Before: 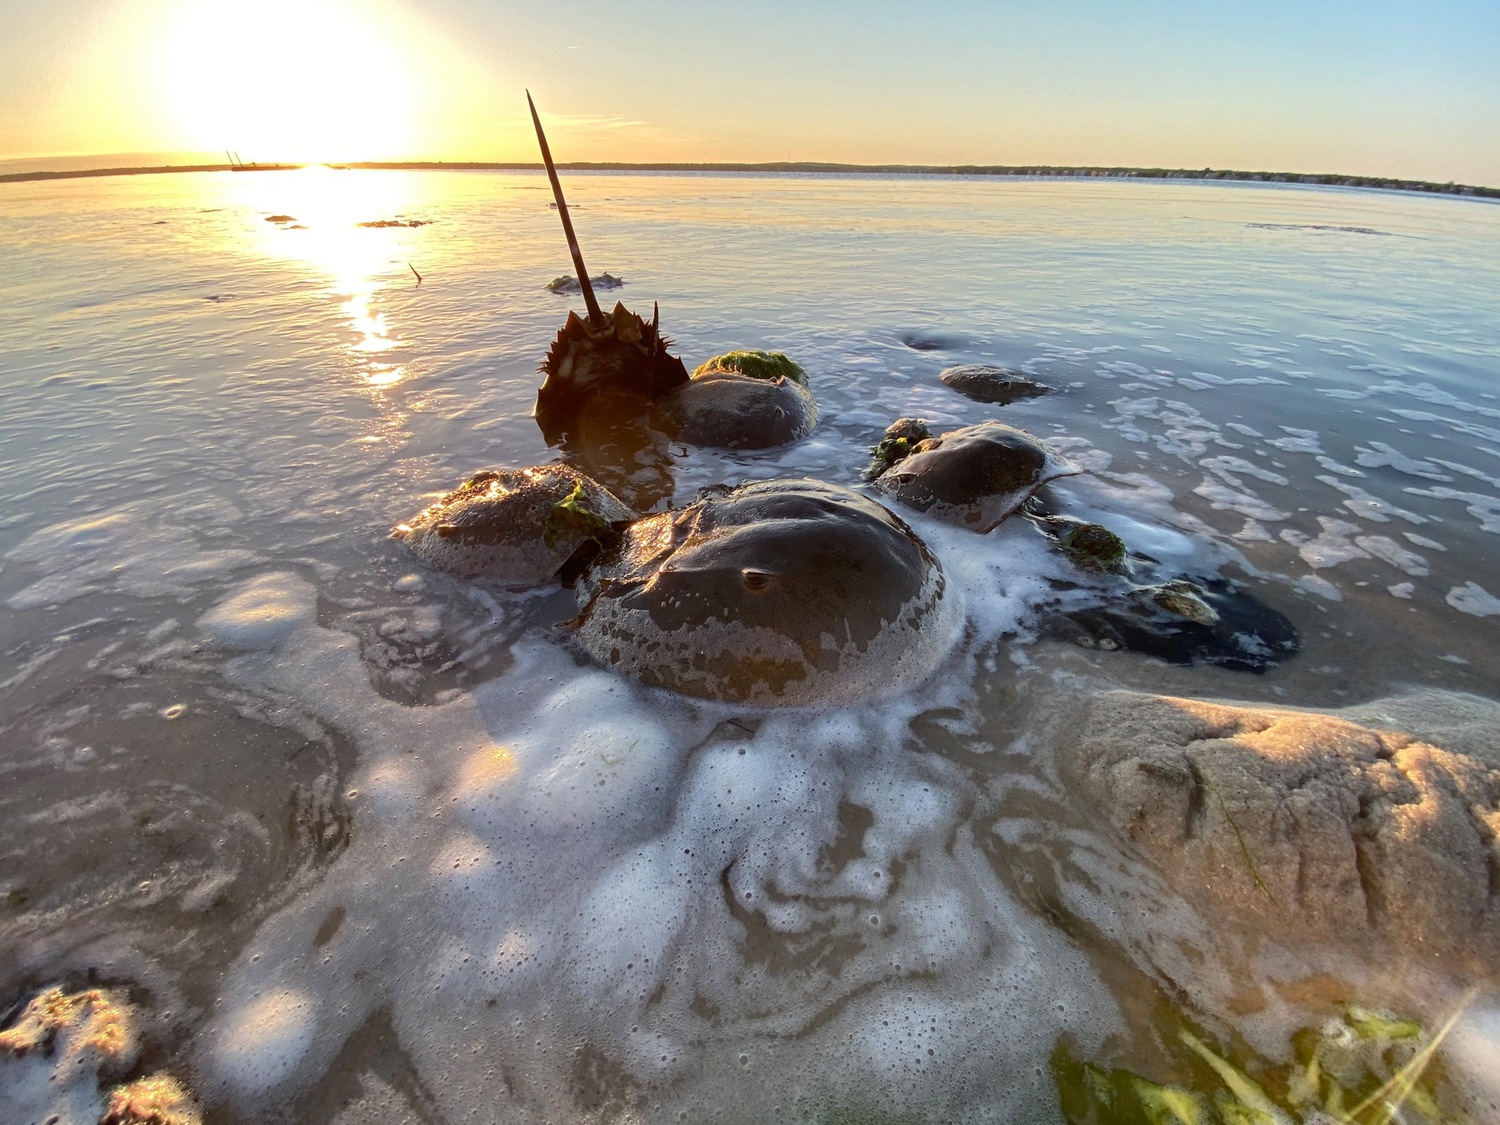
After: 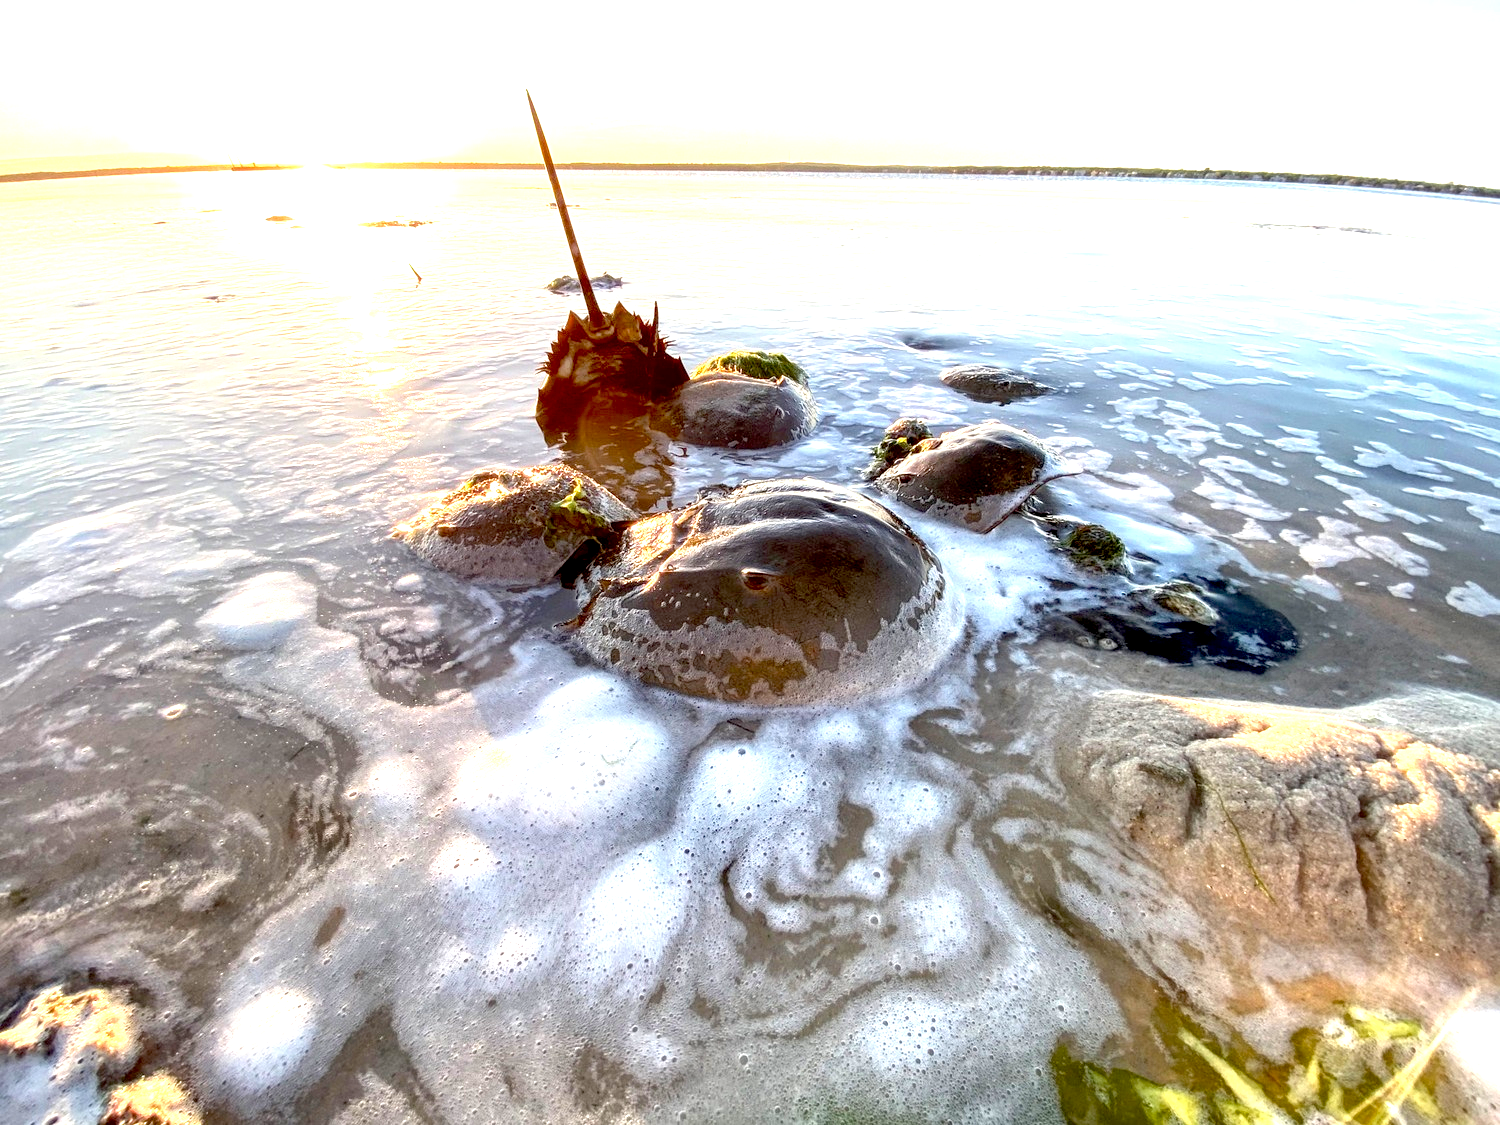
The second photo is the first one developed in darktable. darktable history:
exposure: black level correction 0.009, exposure 1.419 EV, compensate highlight preservation false
local contrast: on, module defaults
